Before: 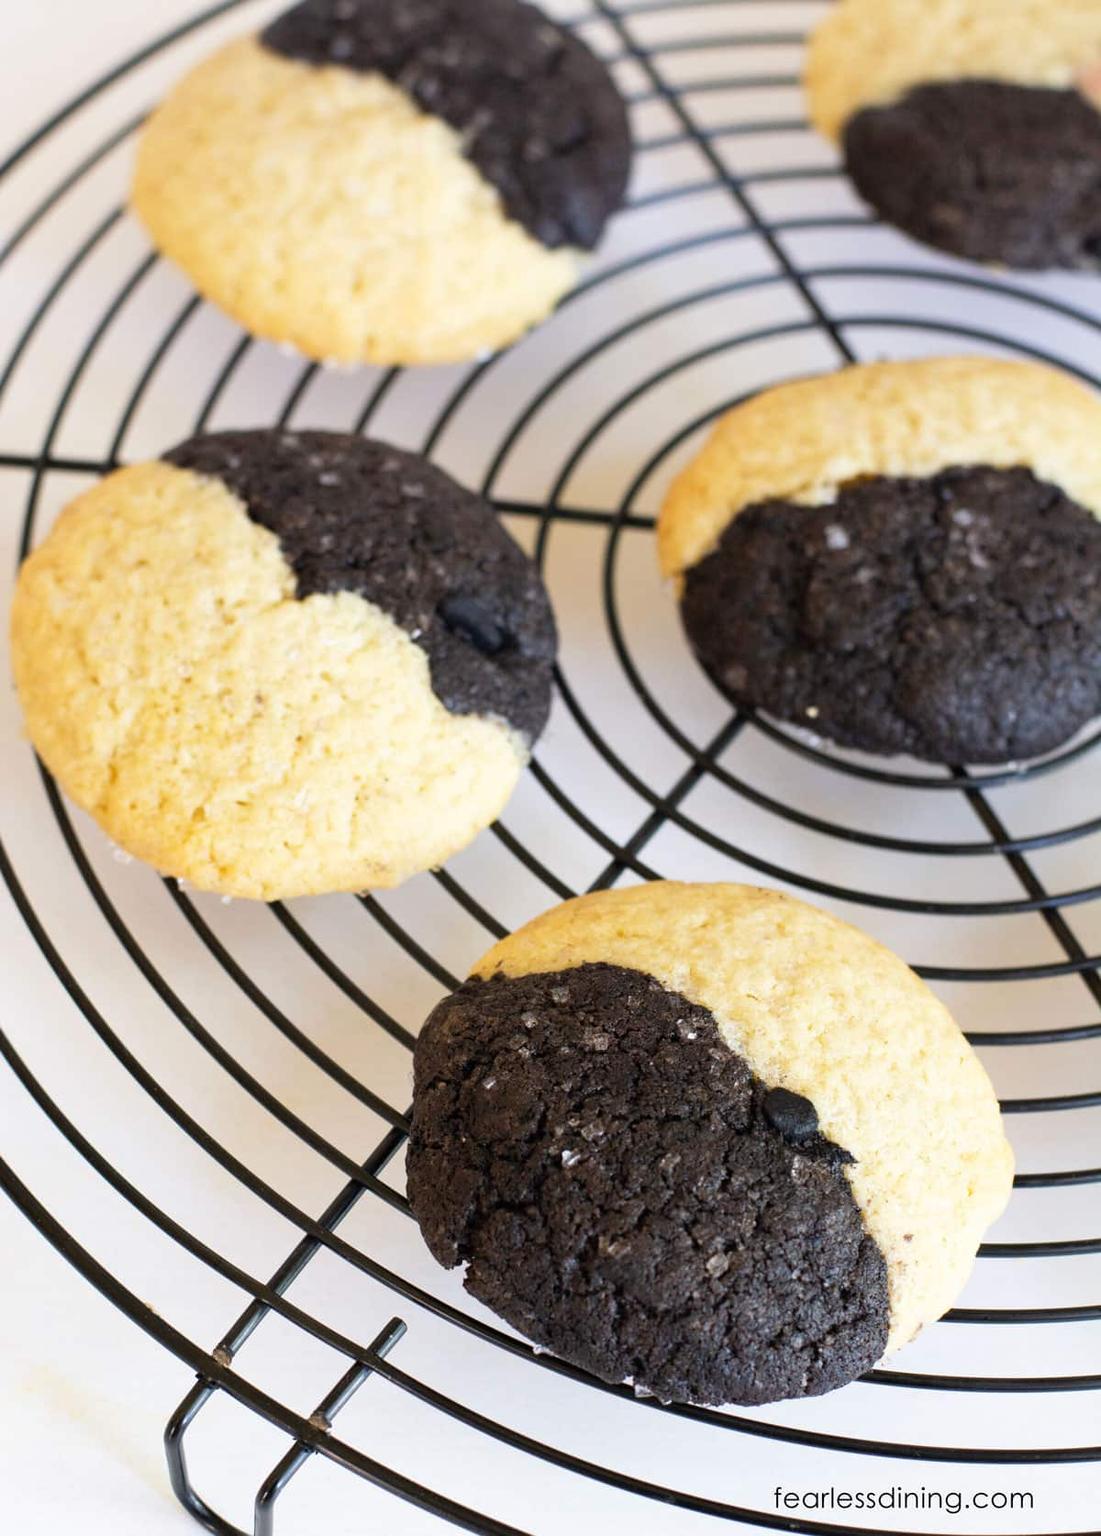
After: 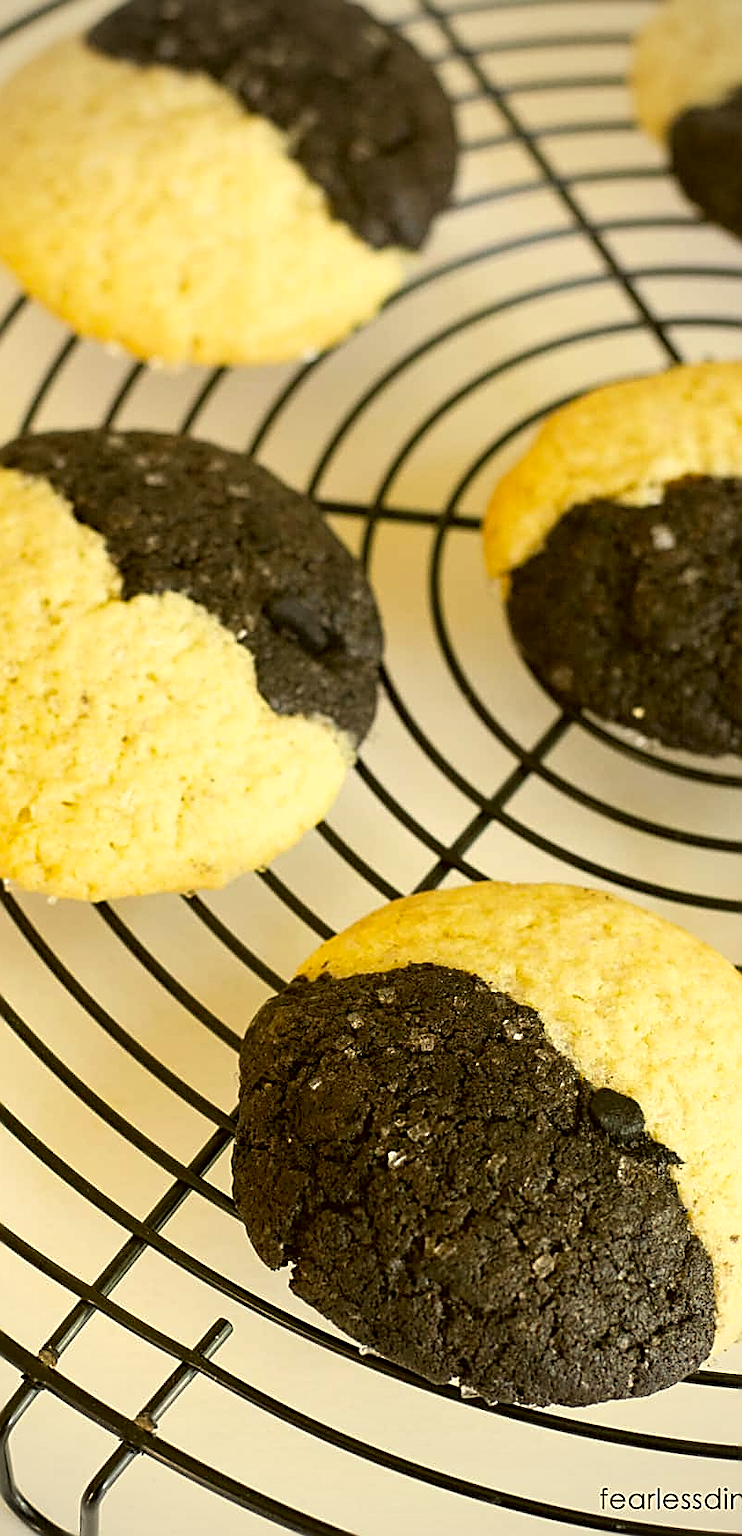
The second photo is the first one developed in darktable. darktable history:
crop and rotate: left 15.84%, right 16.667%
vignetting: fall-off radius 62.83%, brightness -0.575
color correction: highlights a* 0.113, highlights b* 29.67, shadows a* -0.301, shadows b* 21.88
sharpen: amount 0.905
